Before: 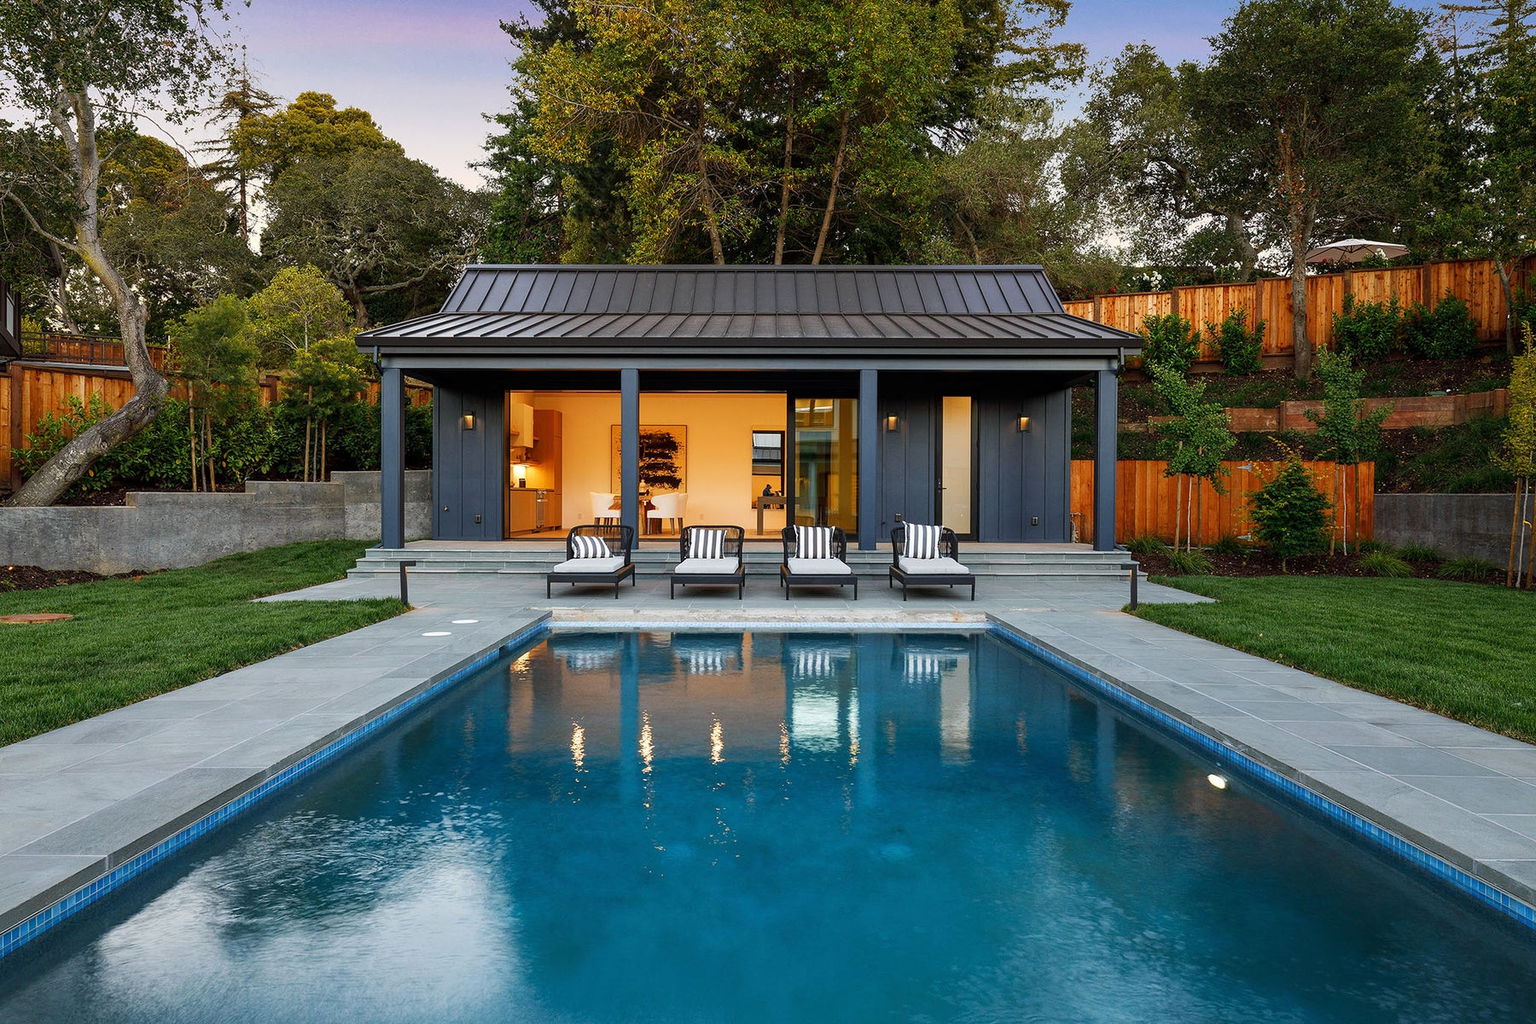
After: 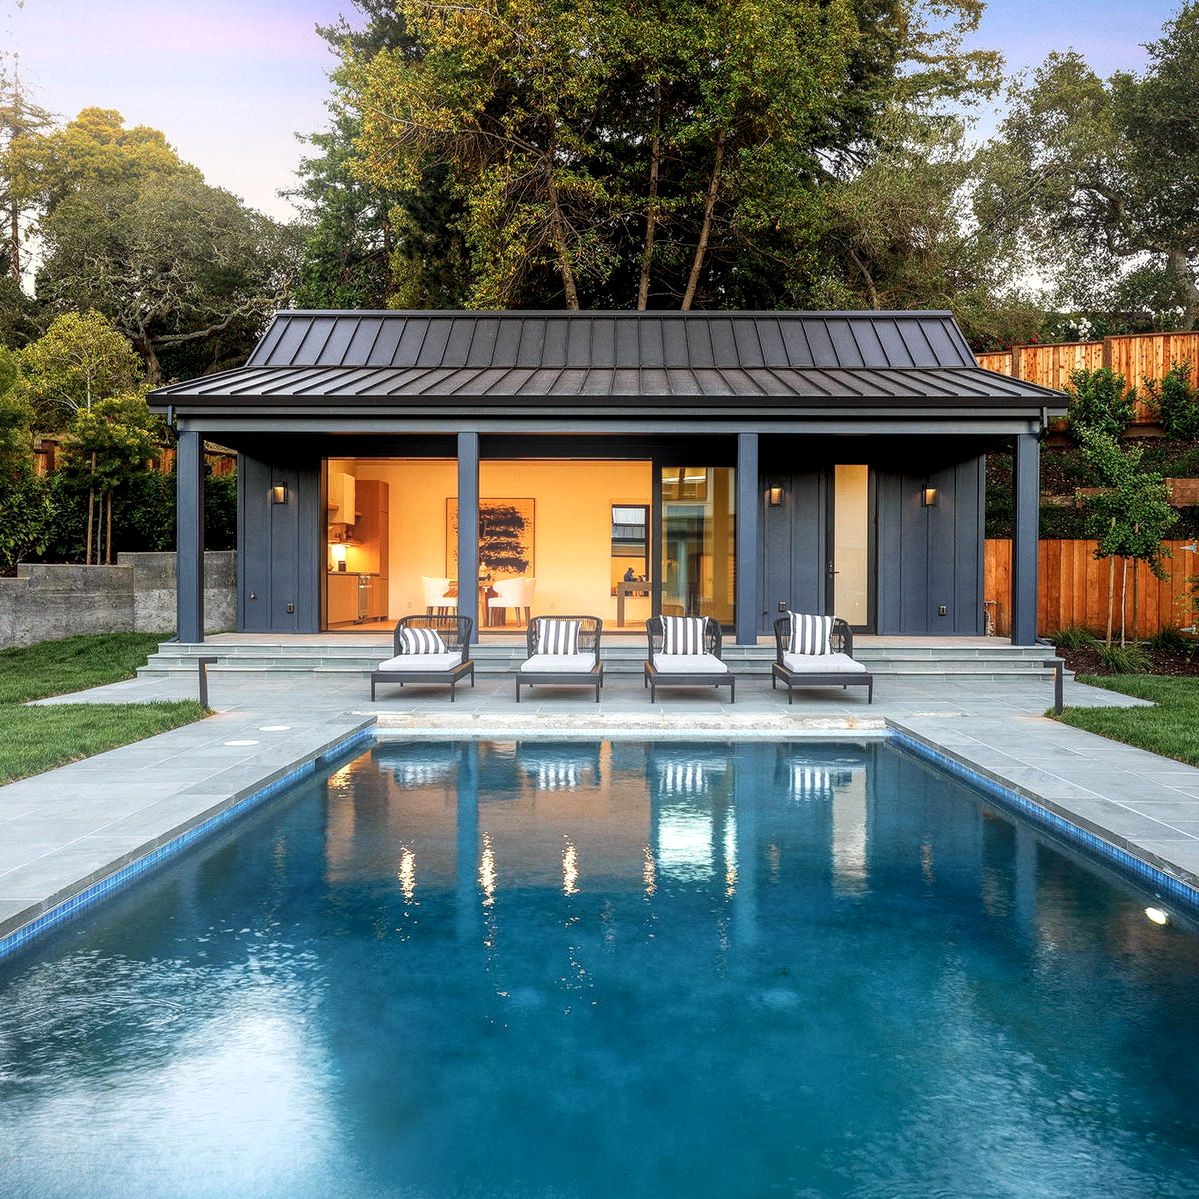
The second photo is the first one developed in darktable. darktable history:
local contrast: highlights 60%, shadows 60%, detail 160%
crop and rotate: left 15.055%, right 18.278%
bloom: on, module defaults
